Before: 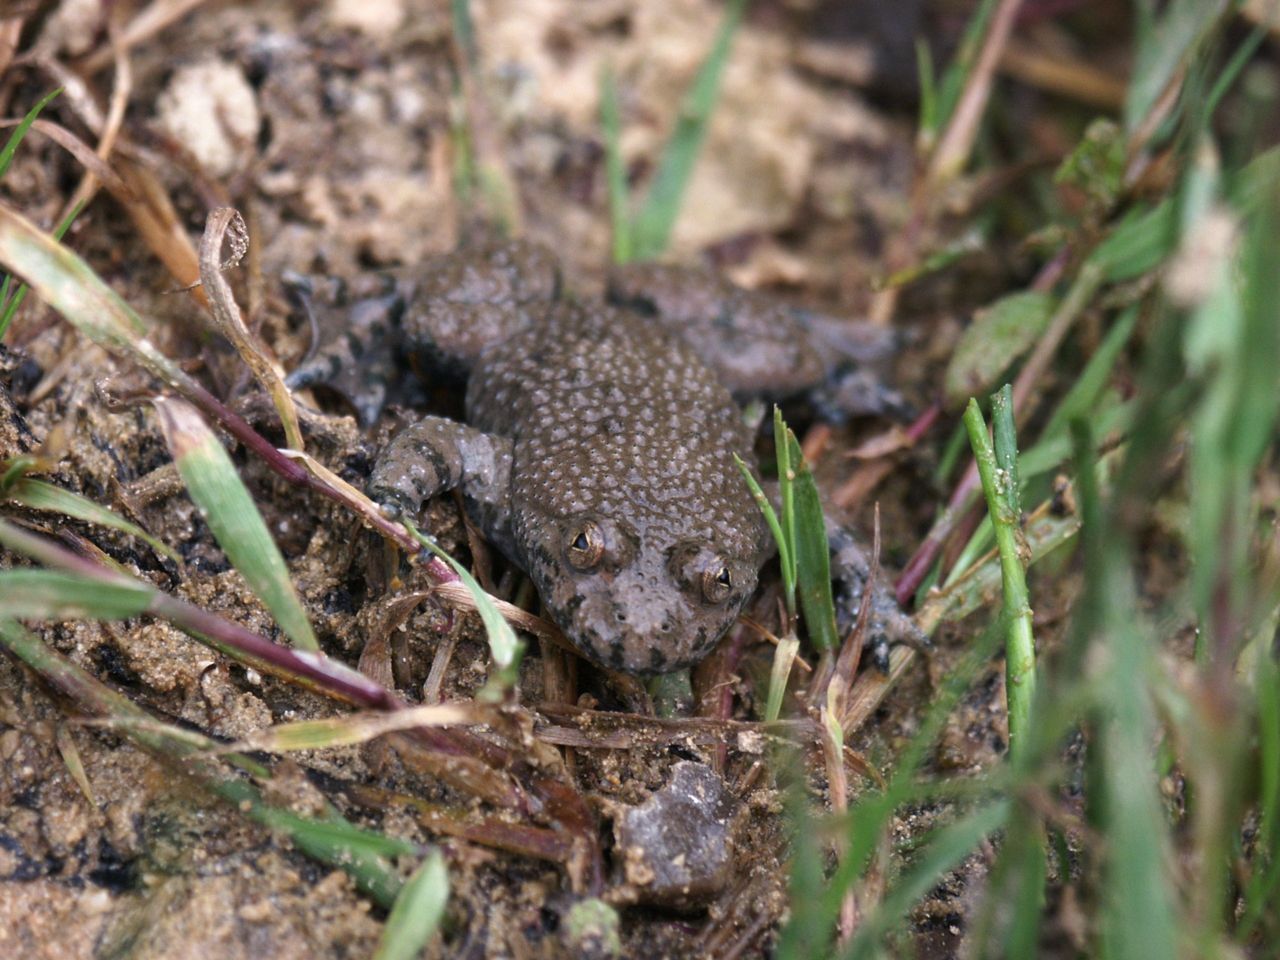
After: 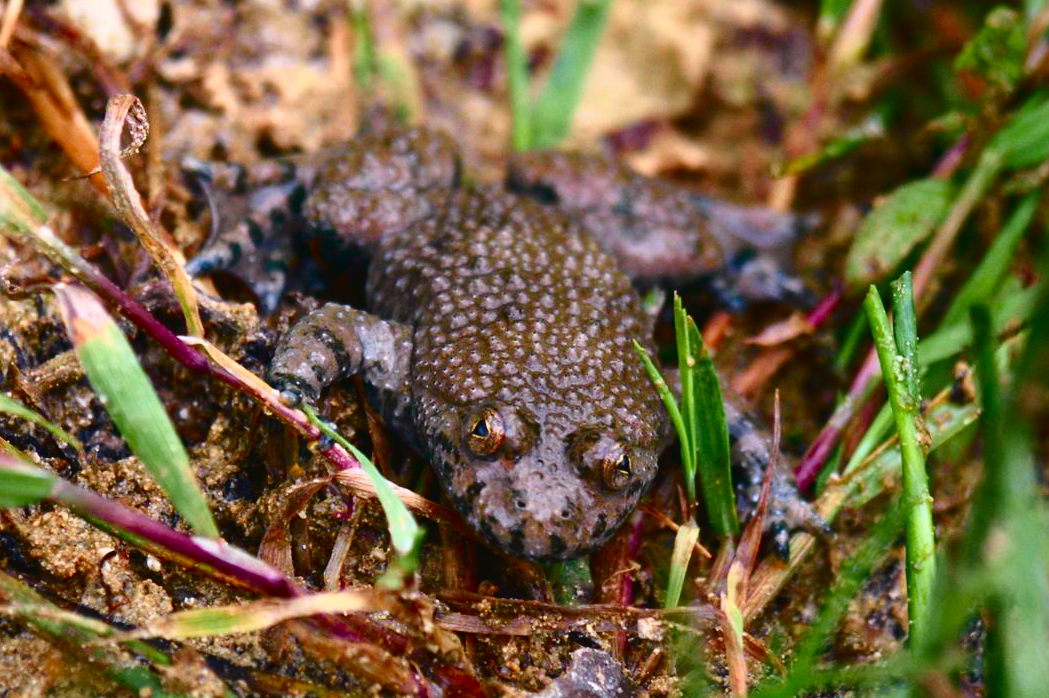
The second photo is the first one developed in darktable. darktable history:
crop: left 7.856%, top 11.836%, right 10.12%, bottom 15.387%
color balance rgb: perceptual saturation grading › global saturation 35%, perceptual saturation grading › highlights -25%, perceptual saturation grading › shadows 50%
tone curve: curves: ch0 [(0, 0.023) (0.137, 0.069) (0.249, 0.163) (0.487, 0.491) (0.778, 0.858) (0.896, 0.94) (1, 0.988)]; ch1 [(0, 0) (0.396, 0.369) (0.483, 0.459) (0.498, 0.5) (0.515, 0.517) (0.562, 0.6) (0.611, 0.667) (0.692, 0.744) (0.798, 0.863) (1, 1)]; ch2 [(0, 0) (0.426, 0.398) (0.483, 0.481) (0.503, 0.503) (0.526, 0.527) (0.549, 0.59) (0.62, 0.666) (0.705, 0.755) (0.985, 0.966)], color space Lab, independent channels
